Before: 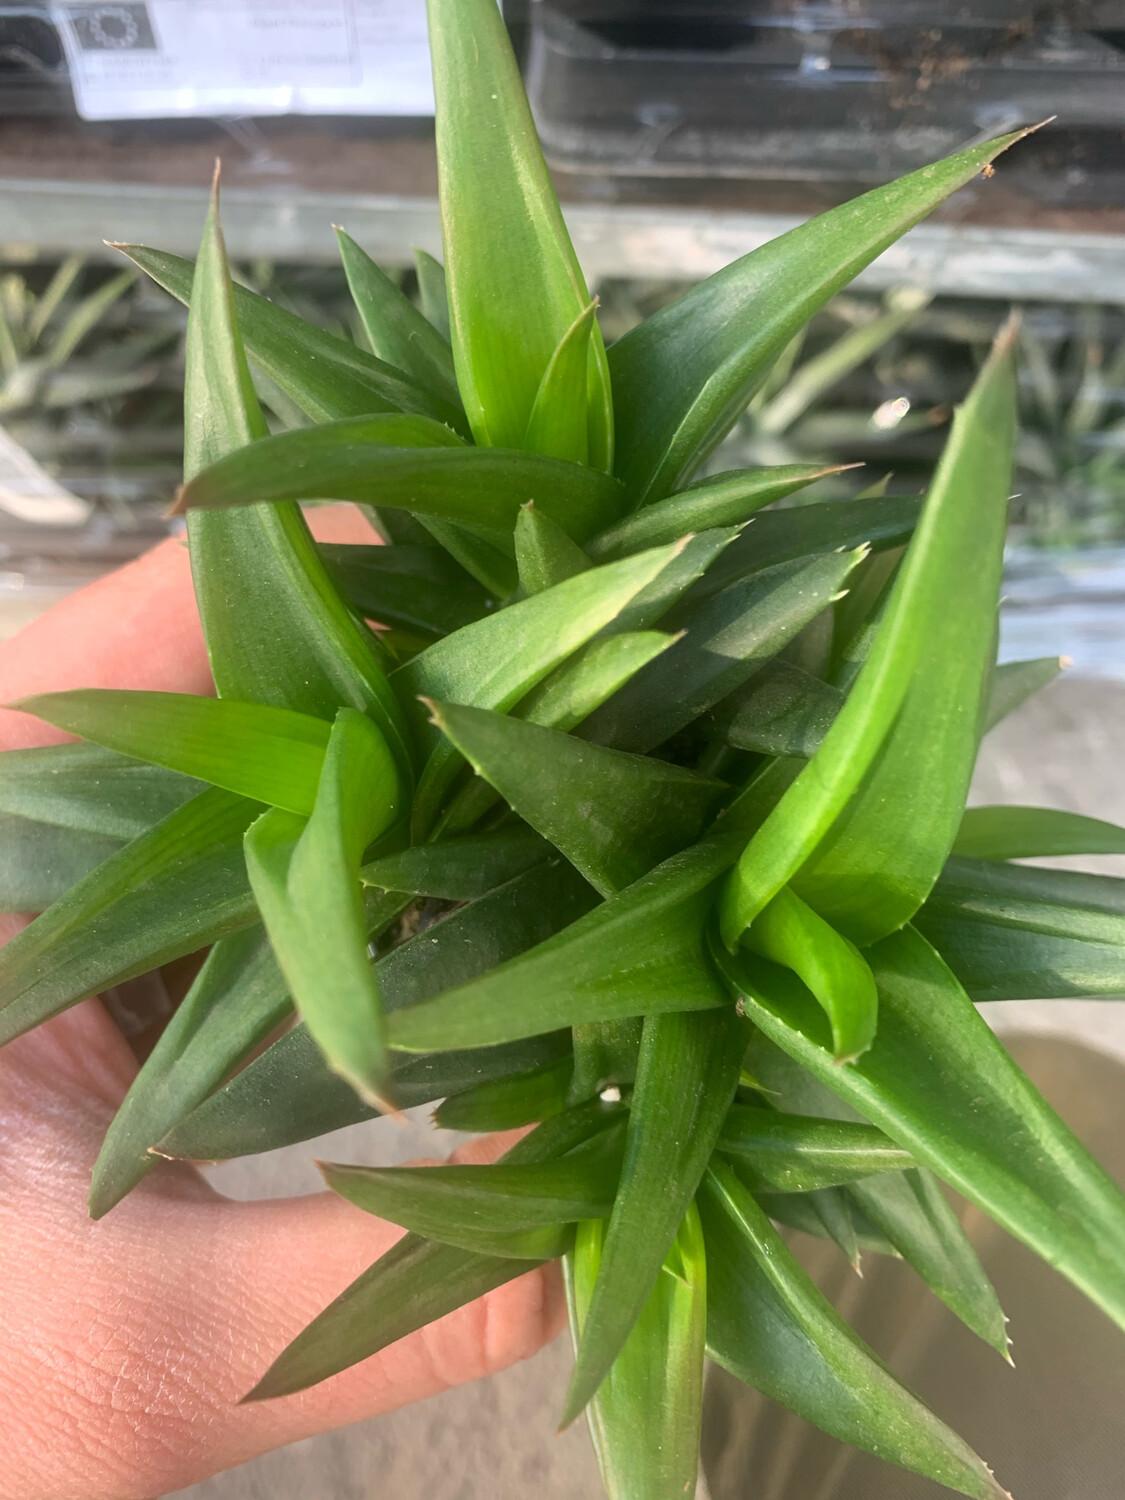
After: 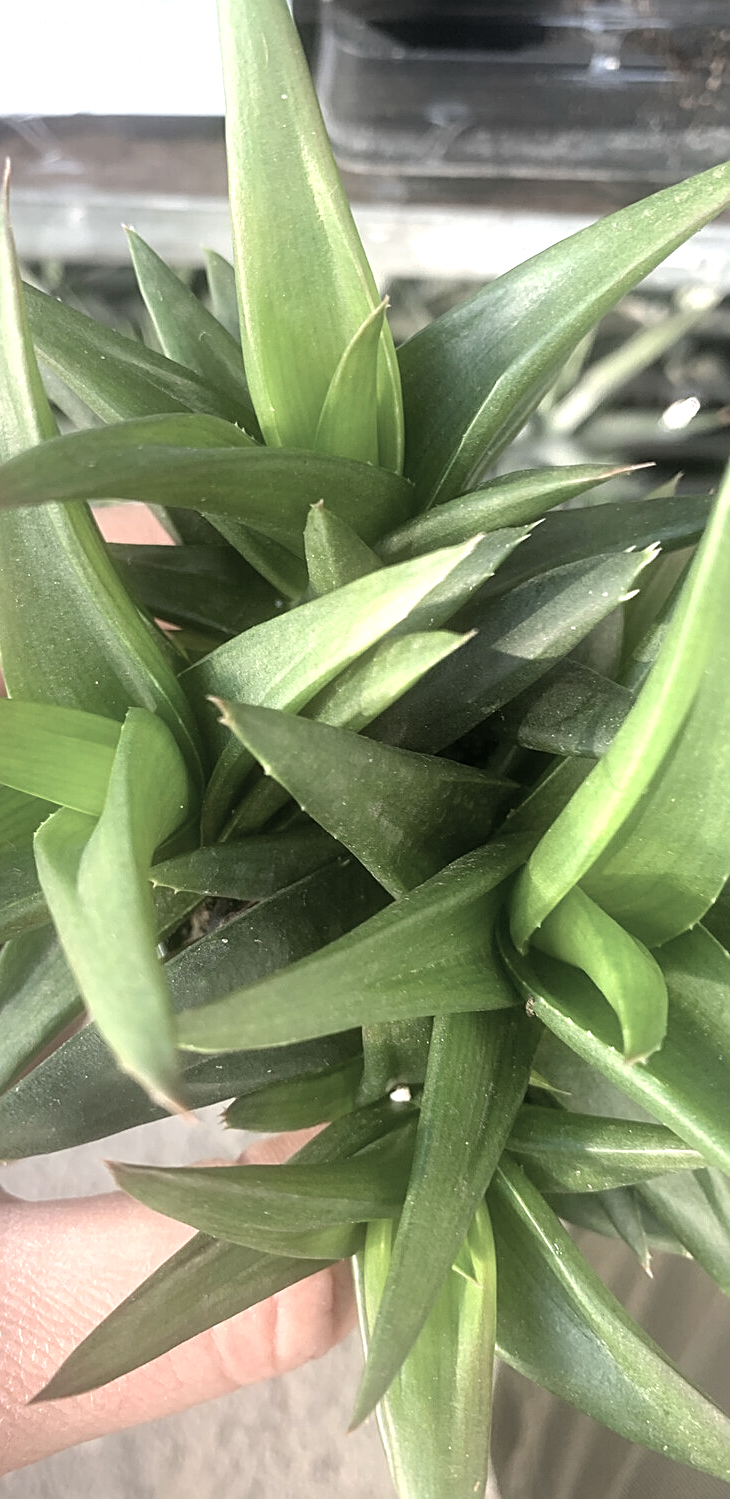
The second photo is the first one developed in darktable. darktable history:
crop and rotate: left 18.711%, right 16.312%
color correction: highlights b* -0.06, saturation 0.557
tone equalizer: -8 EV -0.761 EV, -7 EV -0.714 EV, -6 EV -0.572 EV, -5 EV -0.36 EV, -3 EV 0.383 EV, -2 EV 0.6 EV, -1 EV 0.682 EV, +0 EV 0.733 EV
sharpen: on, module defaults
